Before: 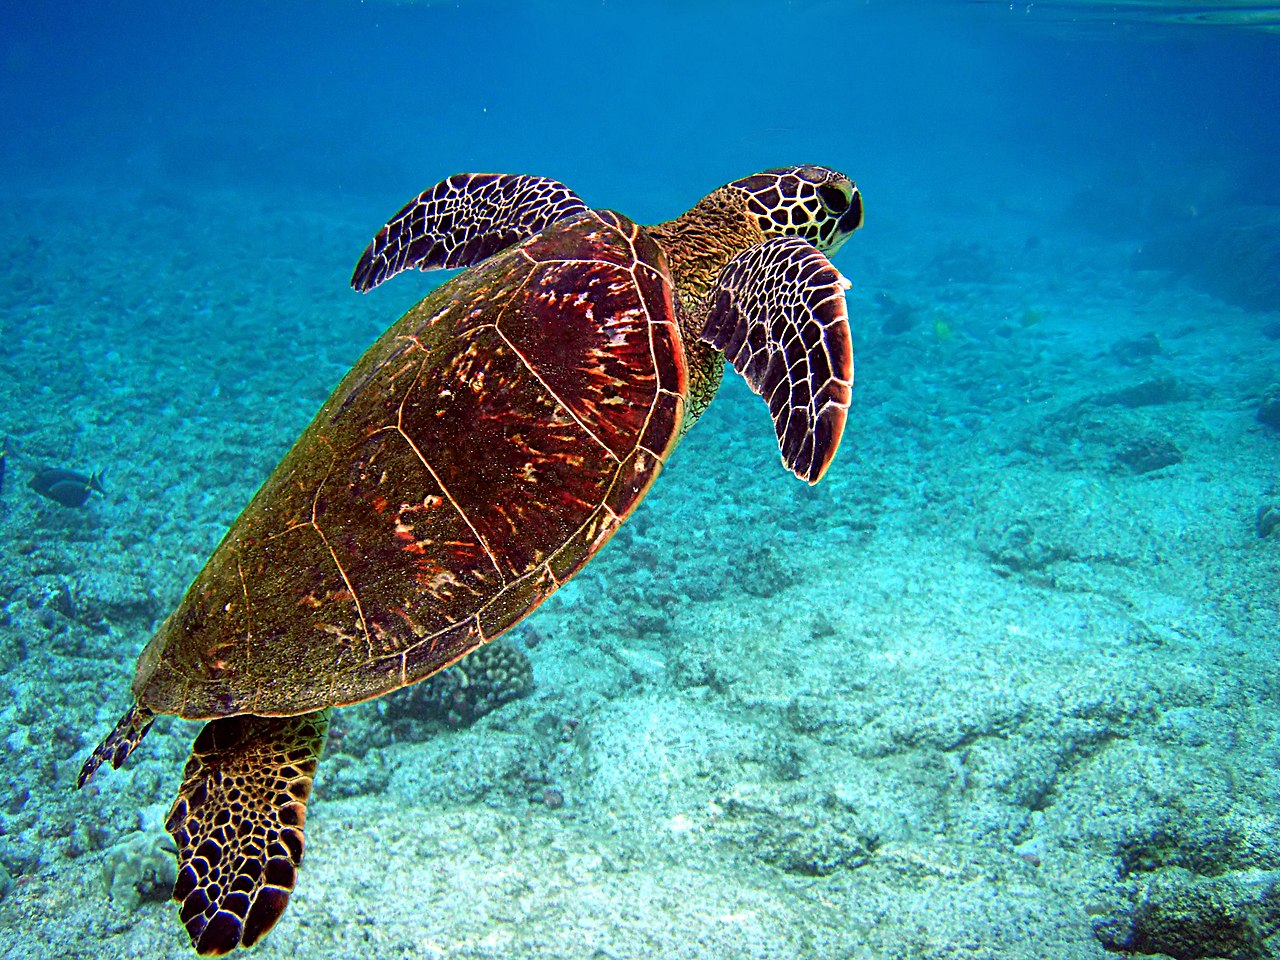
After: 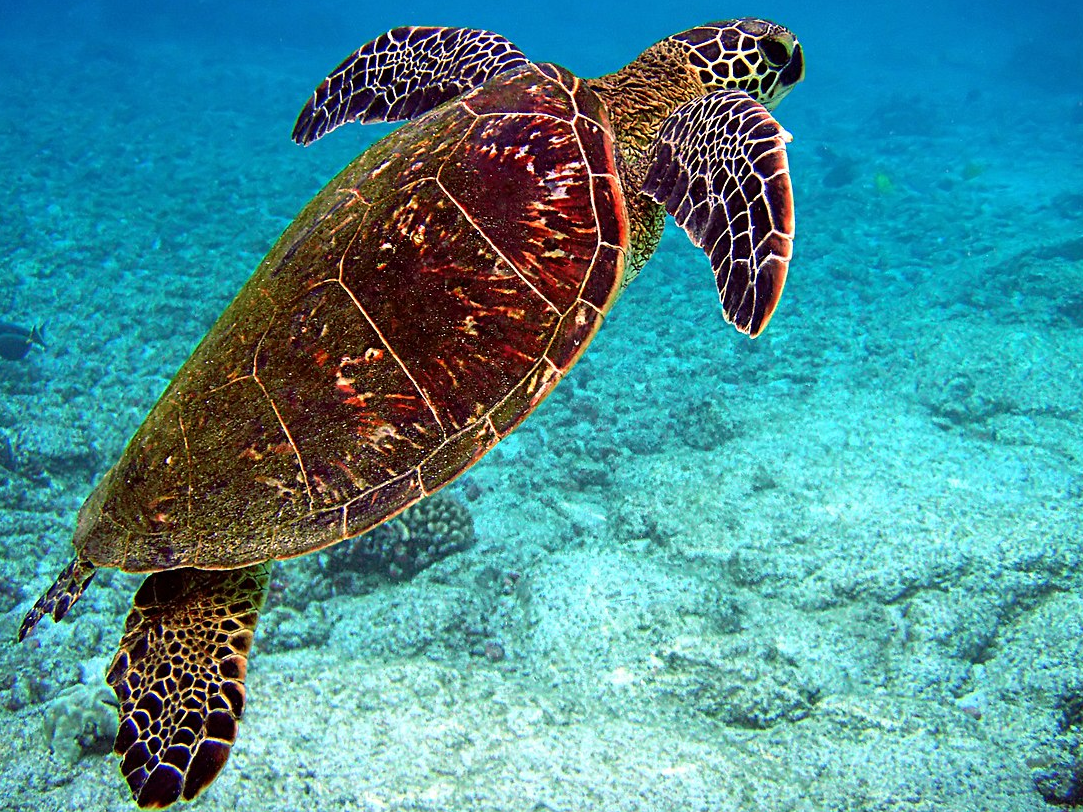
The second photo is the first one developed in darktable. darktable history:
crop and rotate: left 4.676%, top 15.412%, right 10.71%
